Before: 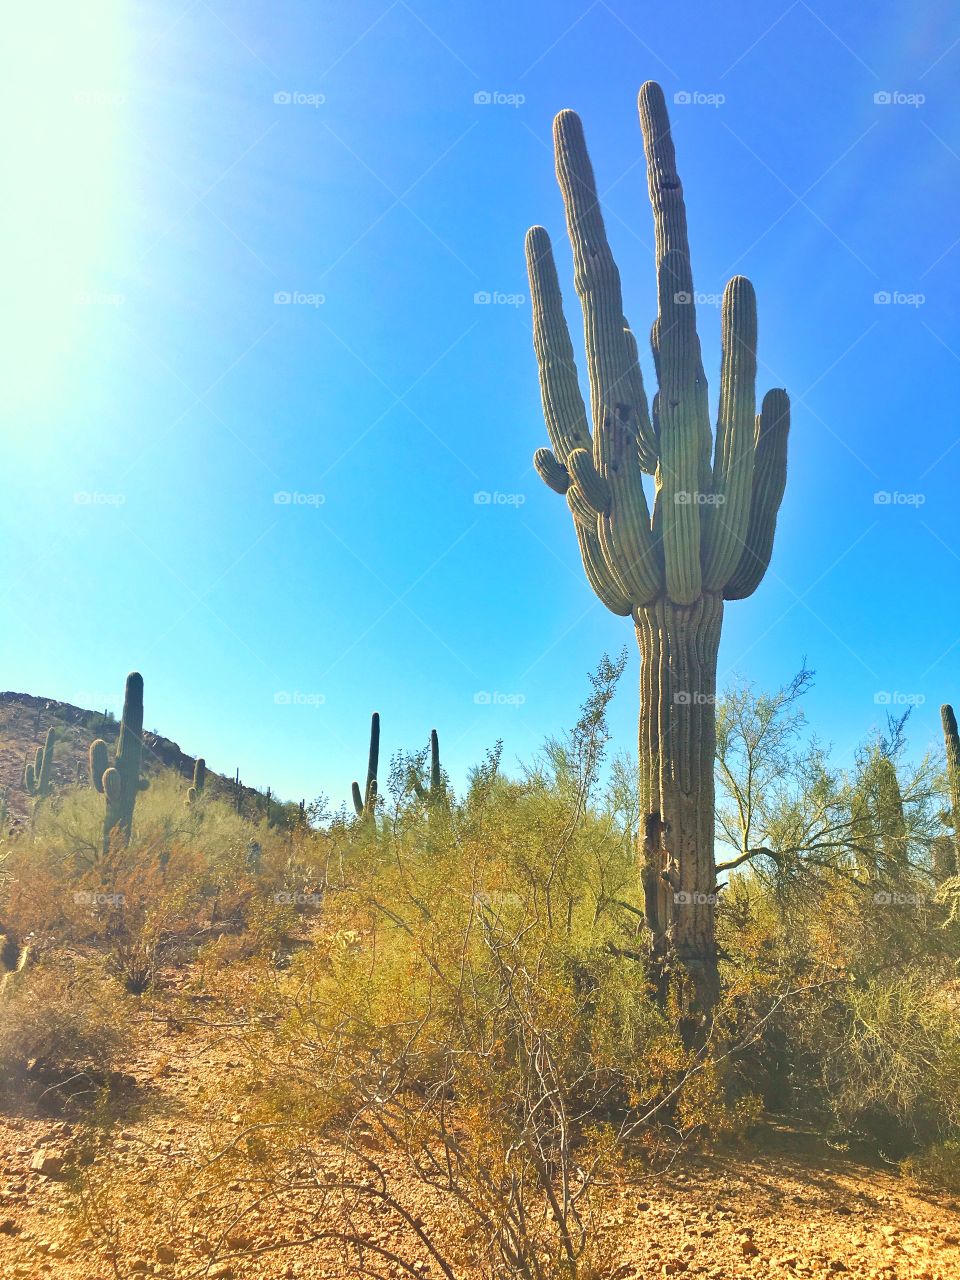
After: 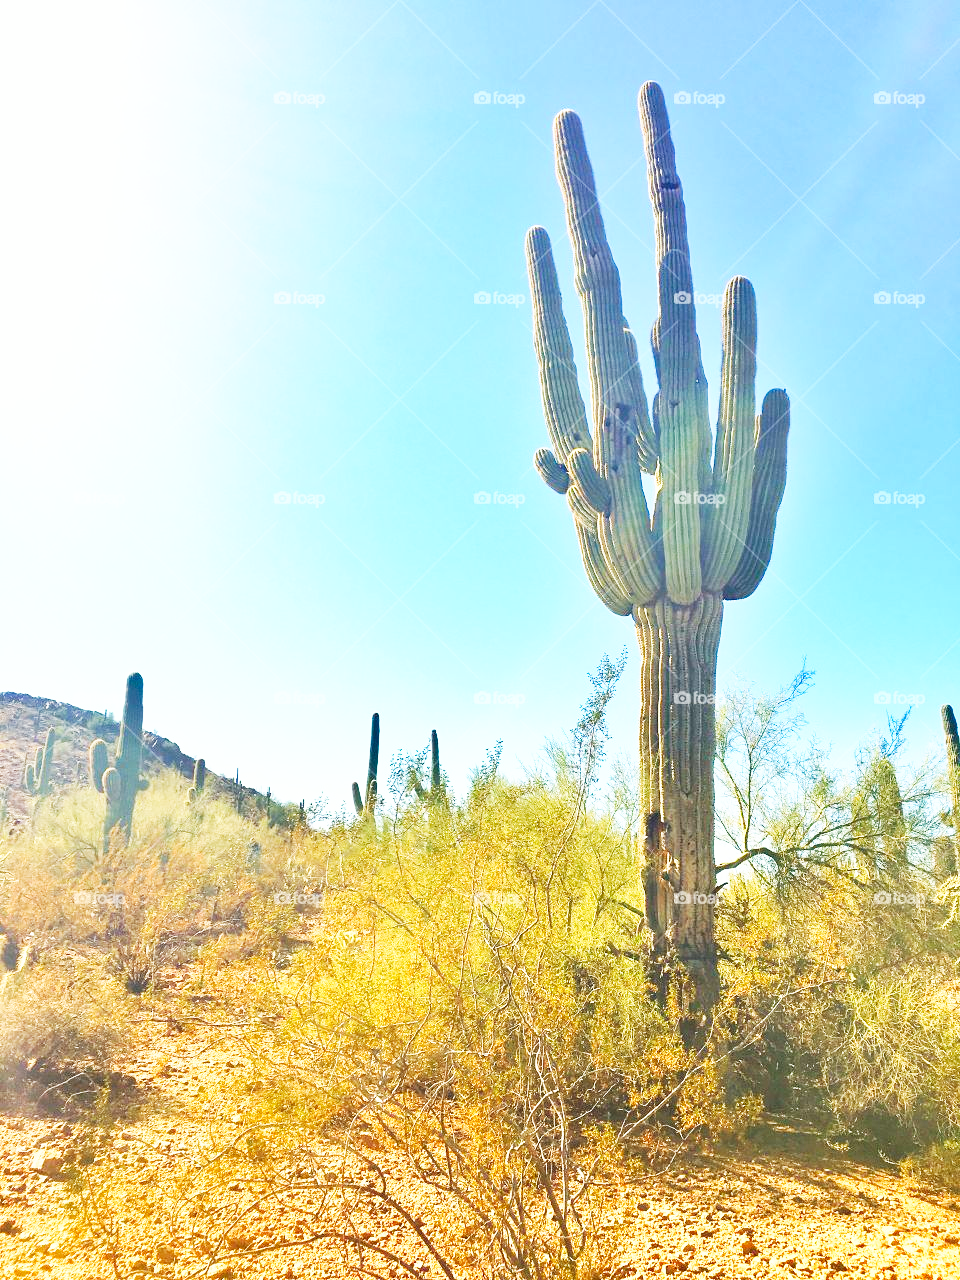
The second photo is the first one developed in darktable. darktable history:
base curve: curves: ch0 [(0, 0) (0.007, 0.004) (0.027, 0.03) (0.046, 0.07) (0.207, 0.54) (0.442, 0.872) (0.673, 0.972) (1, 1)], exposure shift 0.01, preserve colors none
